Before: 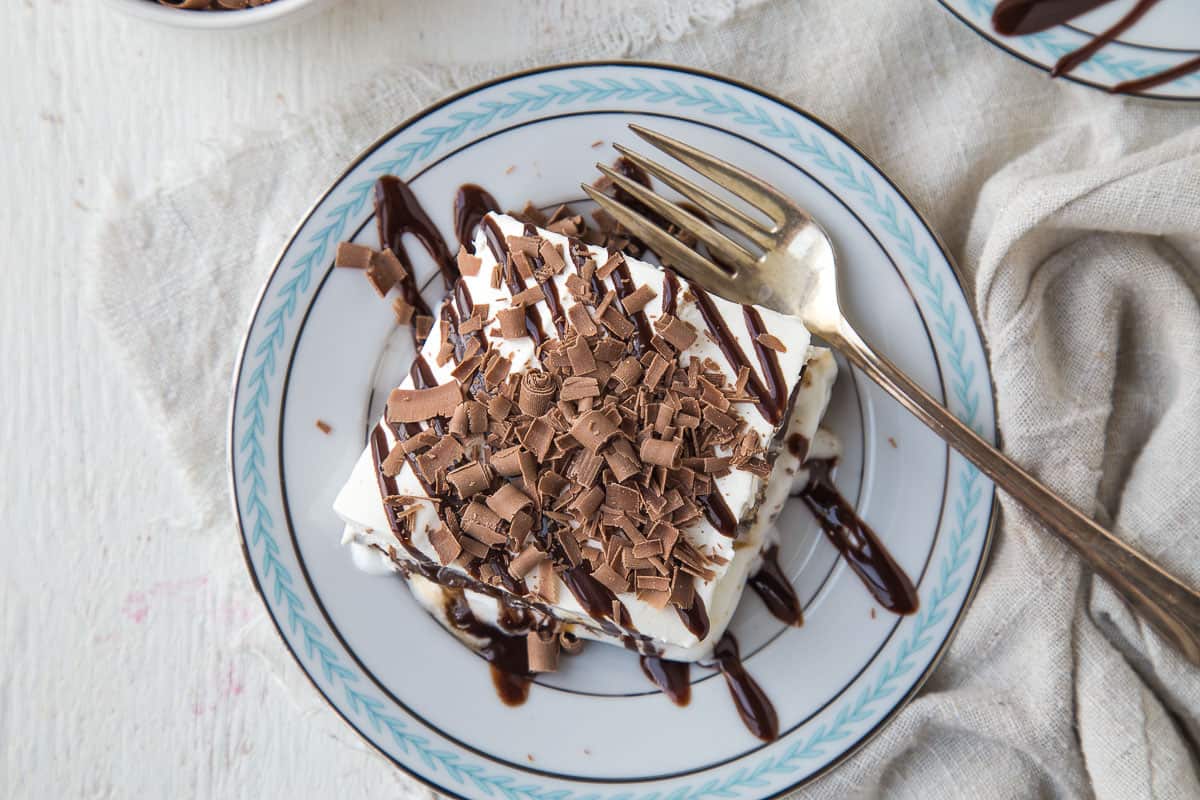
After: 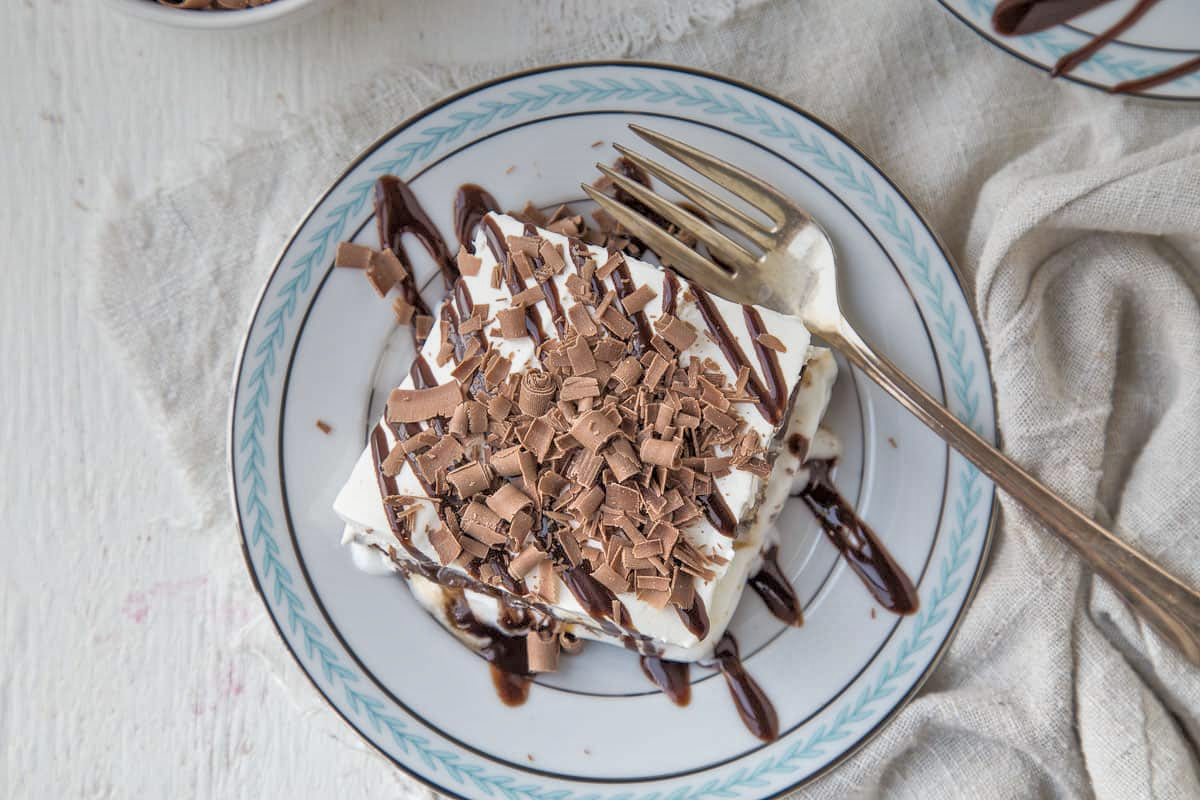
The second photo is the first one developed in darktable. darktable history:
color contrast: green-magenta contrast 0.84, blue-yellow contrast 0.86
local contrast: highlights 100%, shadows 100%, detail 120%, midtone range 0.2
tone equalizer: -7 EV 0.15 EV, -6 EV 0.6 EV, -5 EV 1.15 EV, -4 EV 1.33 EV, -3 EV 1.15 EV, -2 EV 0.6 EV, -1 EV 0.15 EV, mask exposure compensation -0.5 EV
graduated density: on, module defaults
